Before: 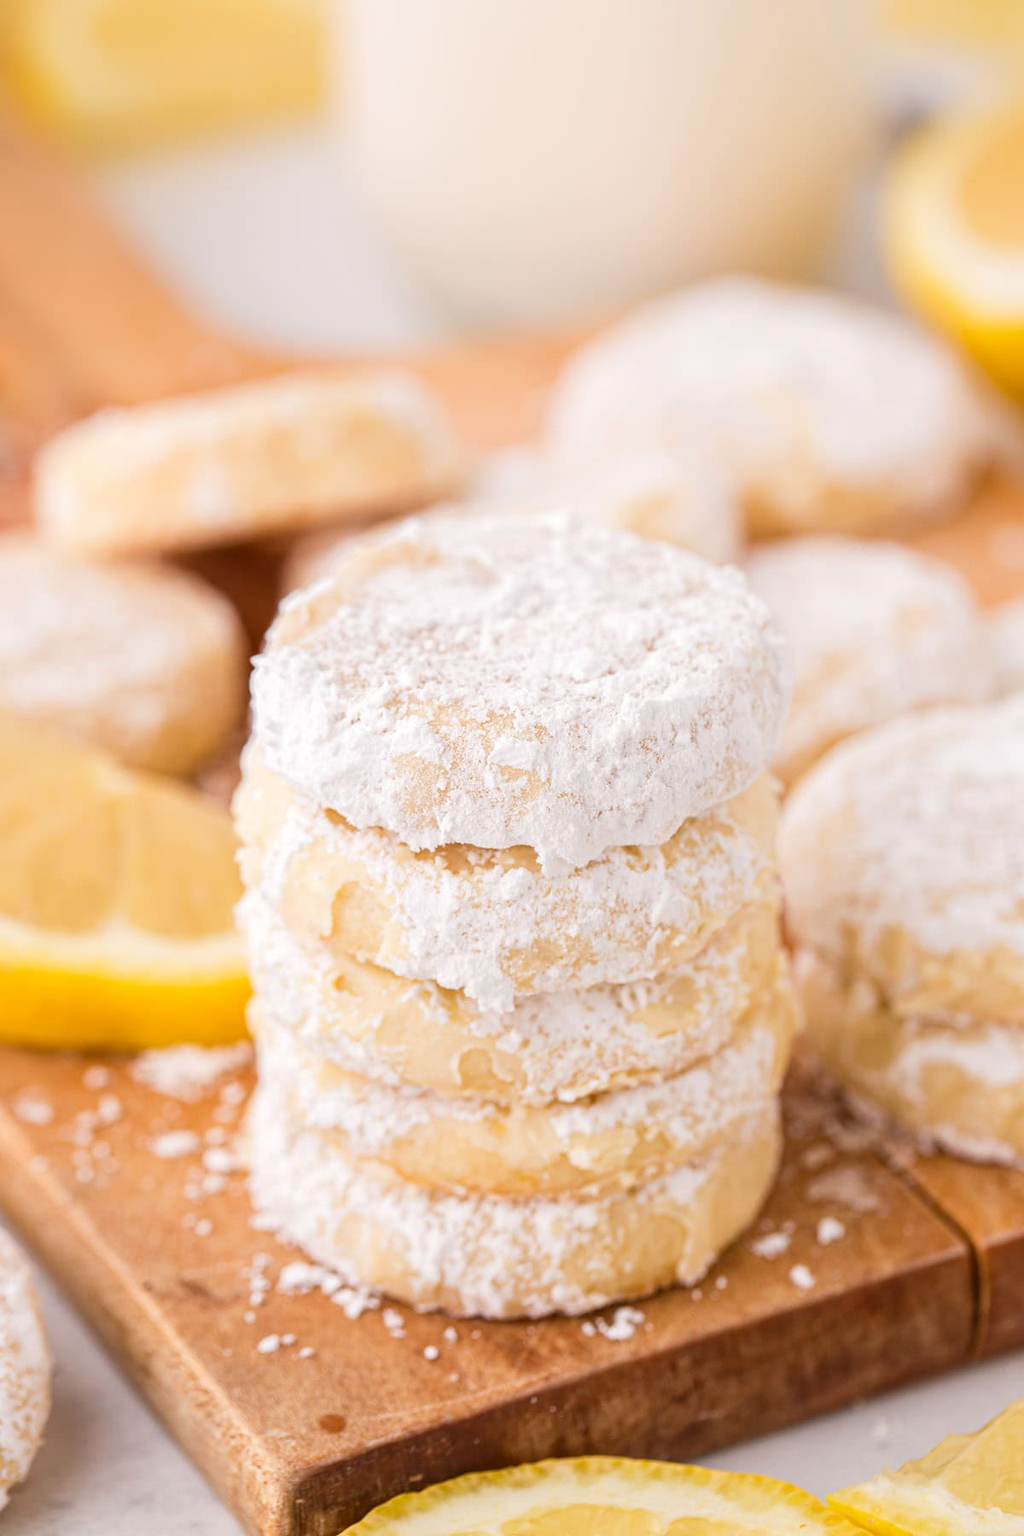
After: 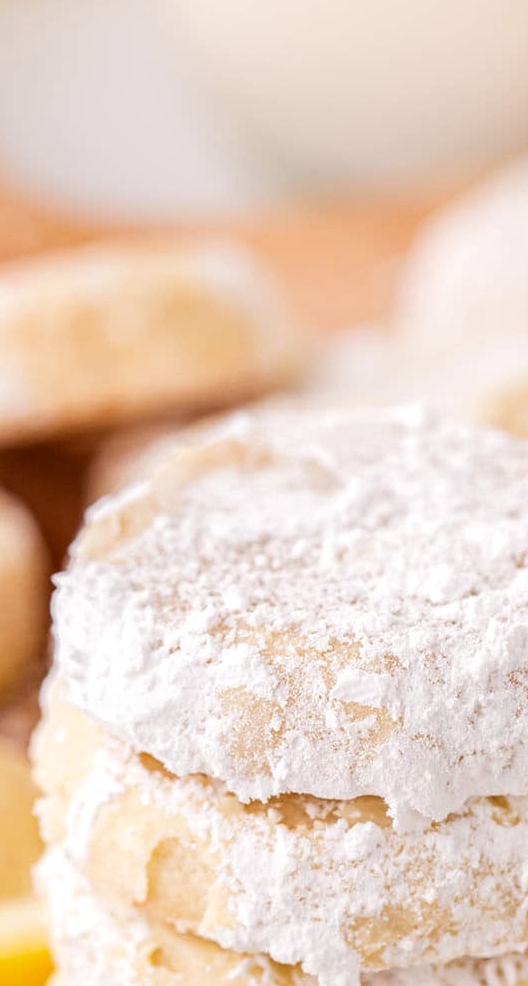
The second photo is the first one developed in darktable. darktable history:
contrast brightness saturation: contrast 0.03, brightness -0.04
local contrast: on, module defaults
crop: left 20.248%, top 10.86%, right 35.675%, bottom 34.321%
